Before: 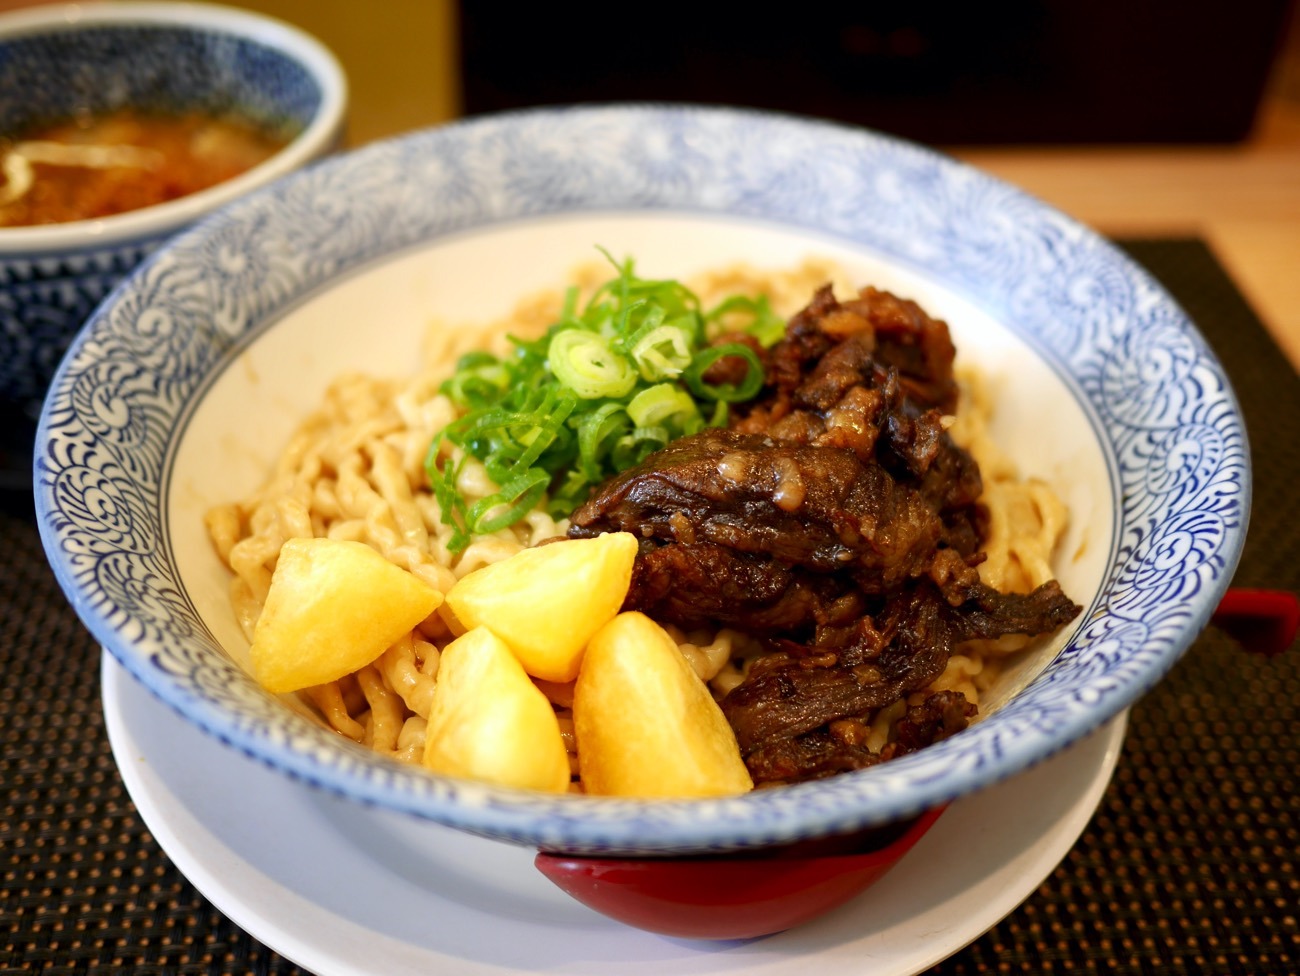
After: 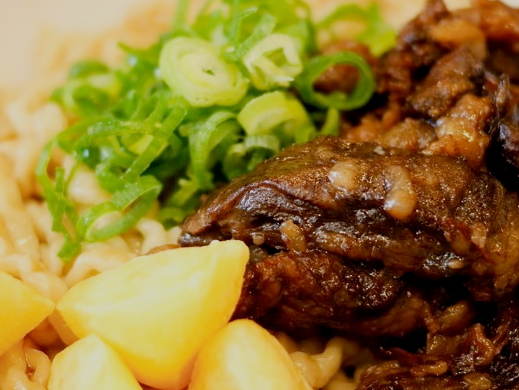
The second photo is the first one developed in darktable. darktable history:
crop: left 30%, top 30%, right 30%, bottom 30%
filmic rgb: black relative exposure -7.65 EV, white relative exposure 4.56 EV, hardness 3.61
